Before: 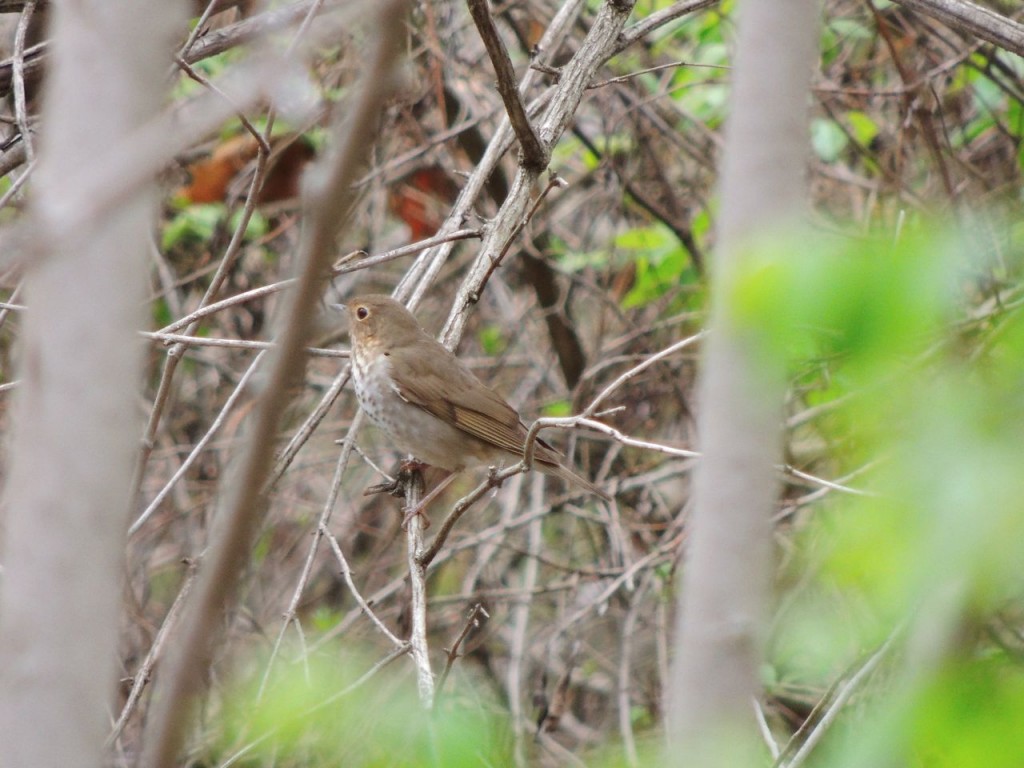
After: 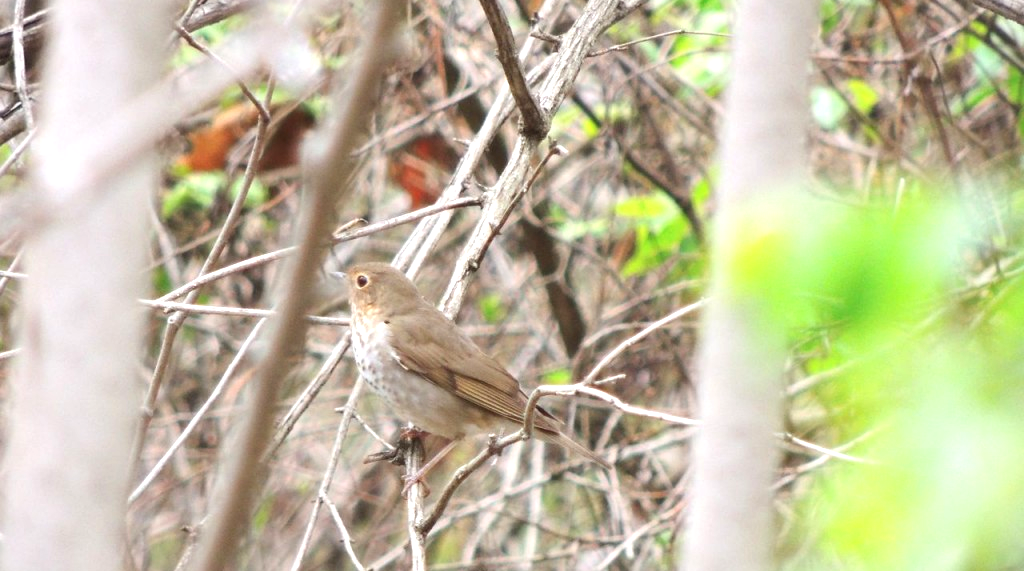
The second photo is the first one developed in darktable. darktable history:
exposure: black level correction 0, exposure 0.897 EV, compensate exposure bias true, compensate highlight preservation false
crop: top 4.261%, bottom 21.368%
vignetting: fall-off start 100.19%
